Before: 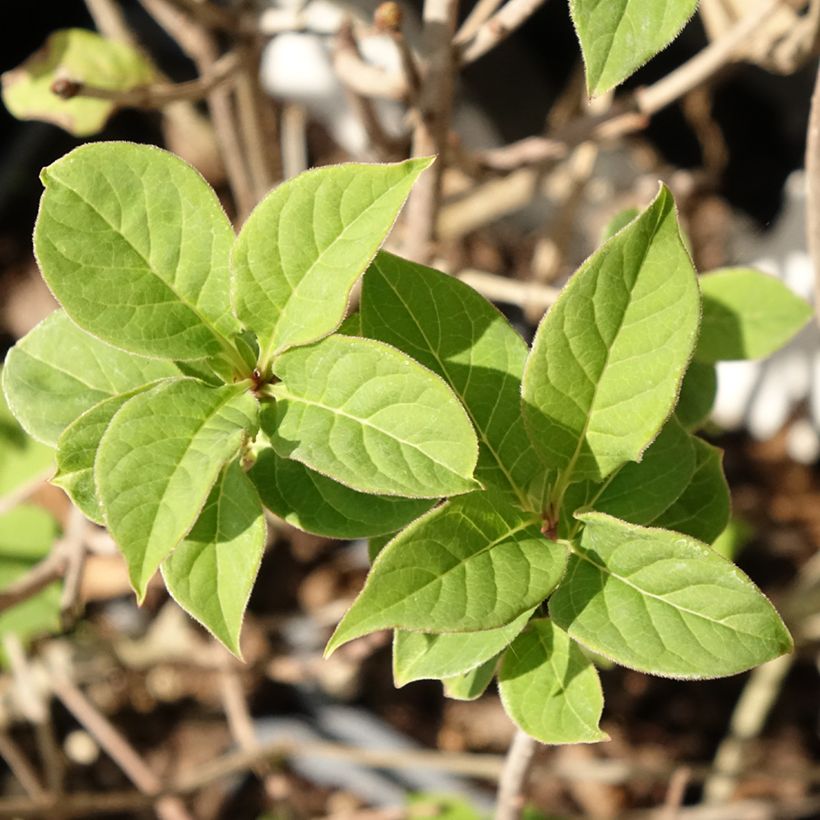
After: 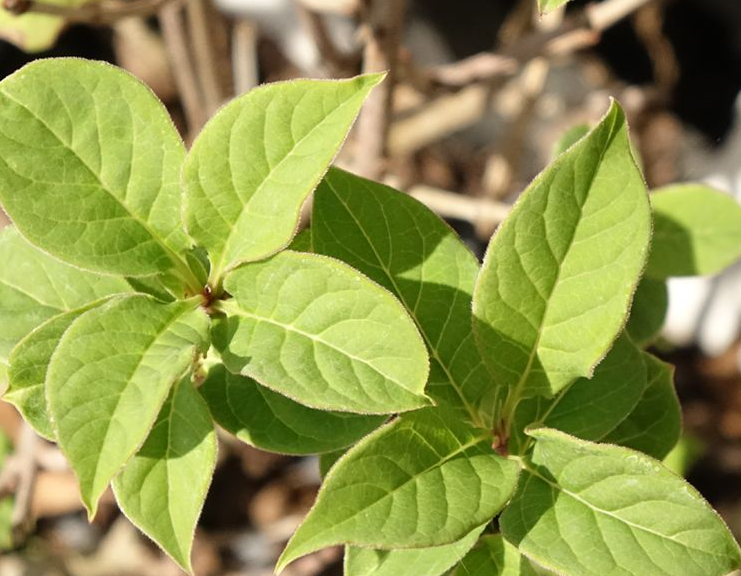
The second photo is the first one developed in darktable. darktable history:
crop: left 6.001%, top 10.275%, right 3.548%, bottom 19.416%
